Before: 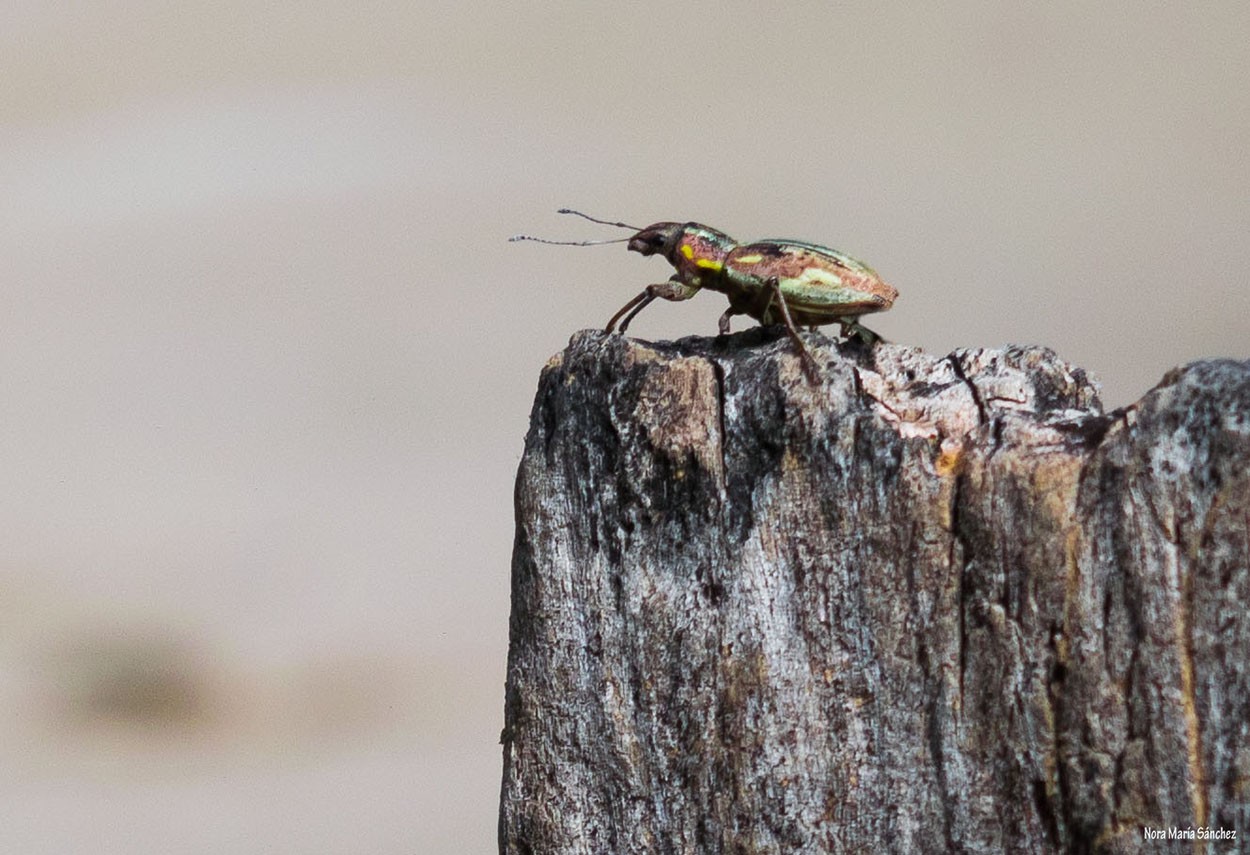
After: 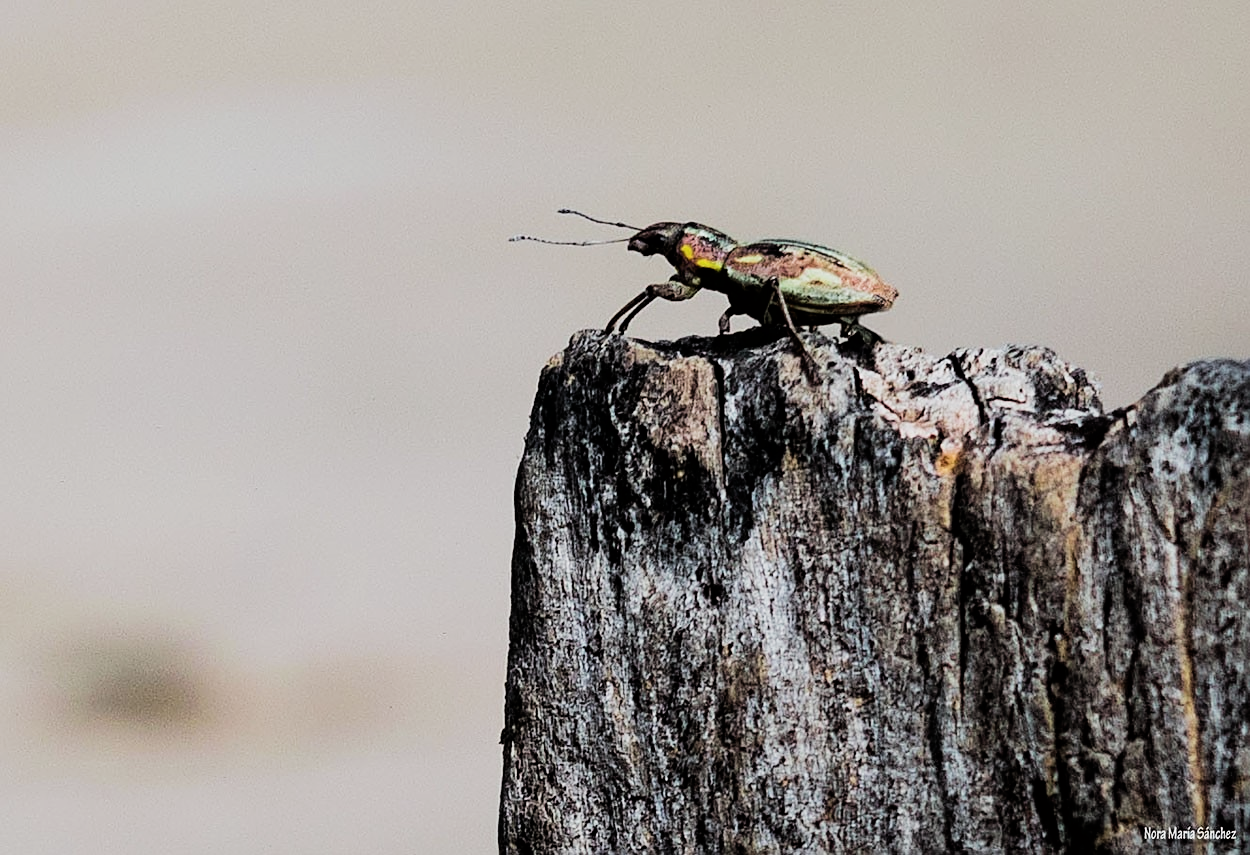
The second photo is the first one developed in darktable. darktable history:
filmic rgb: black relative exposure -5 EV, hardness 2.88, contrast 1.4, highlights saturation mix -30%
sharpen: on, module defaults
